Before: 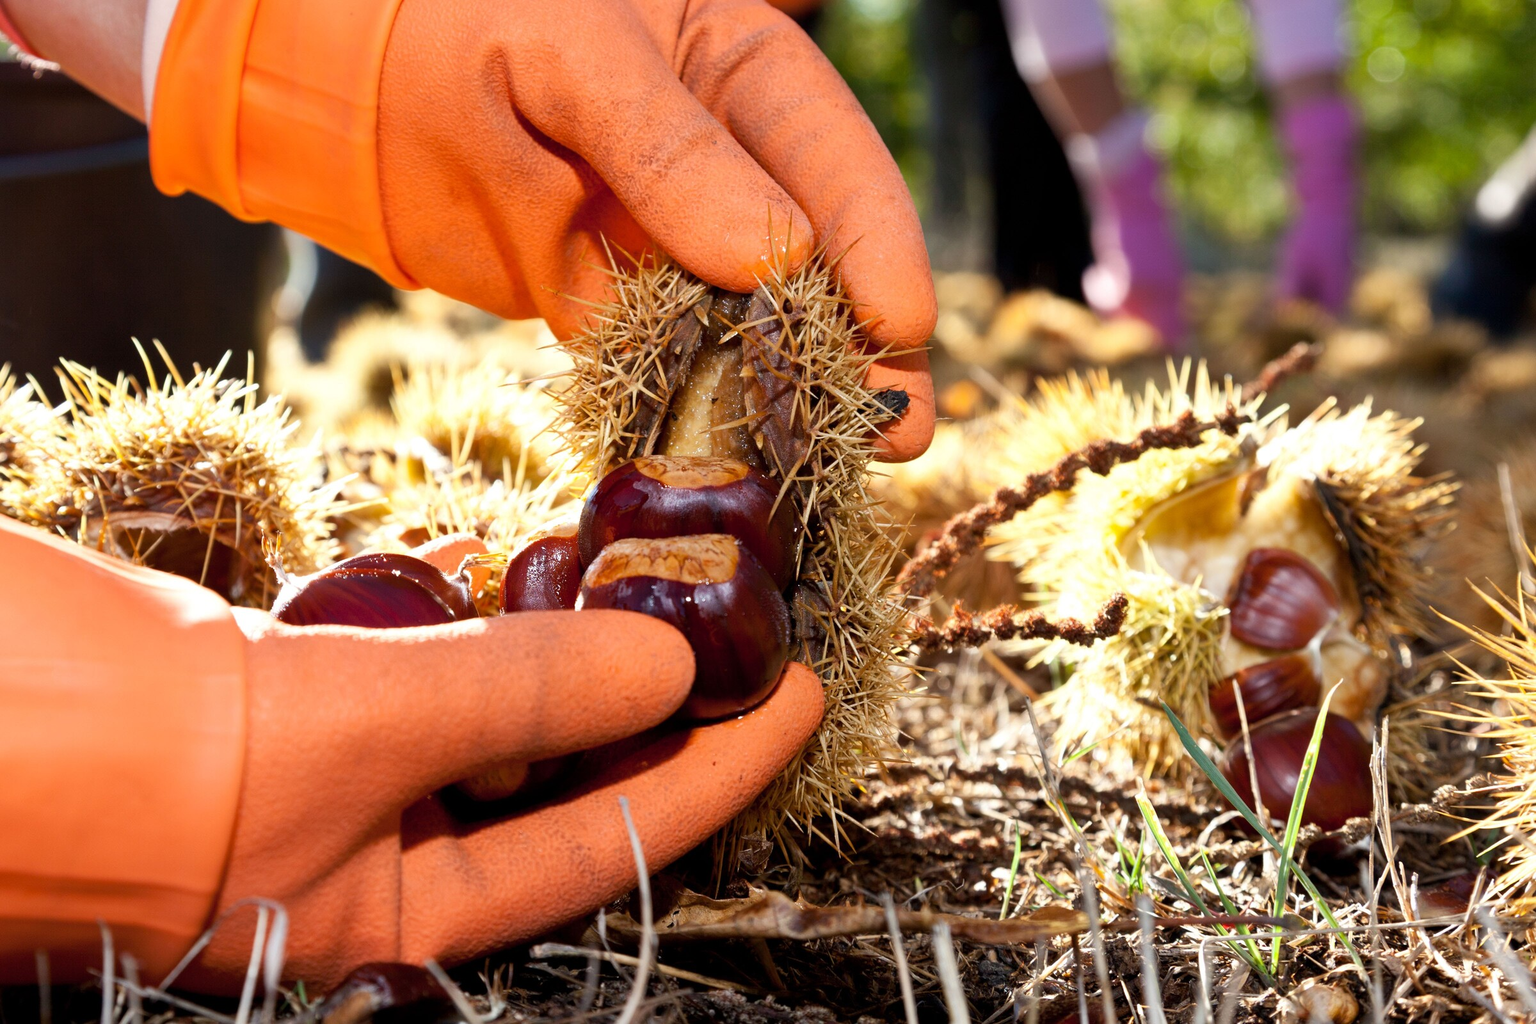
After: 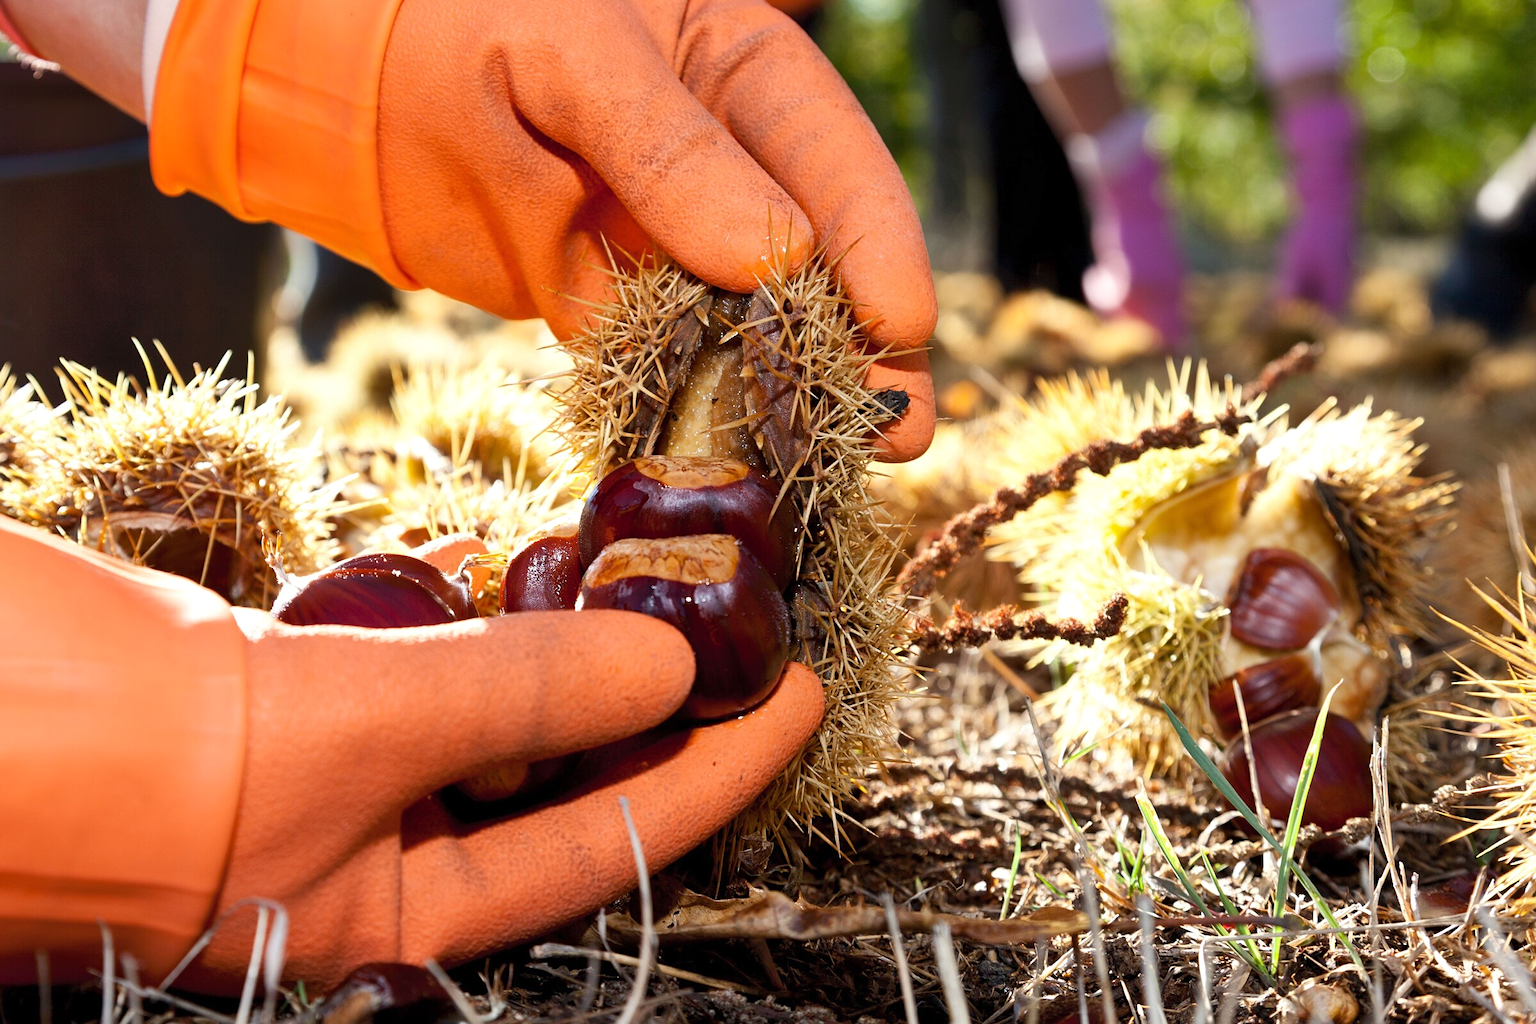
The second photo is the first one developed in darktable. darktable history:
sharpen: amount 0.205
shadows and highlights: shadows 62.72, white point adjustment 0.412, highlights -33.25, compress 83.88%
